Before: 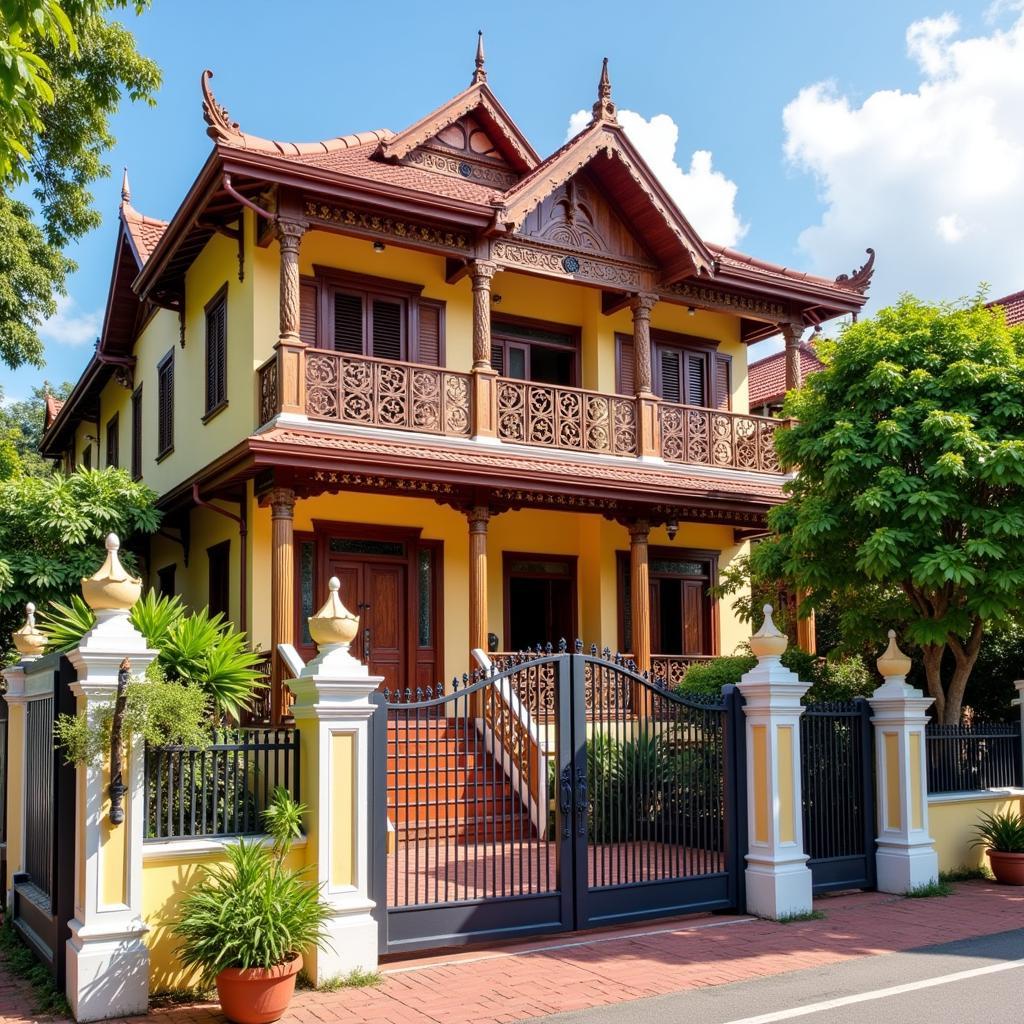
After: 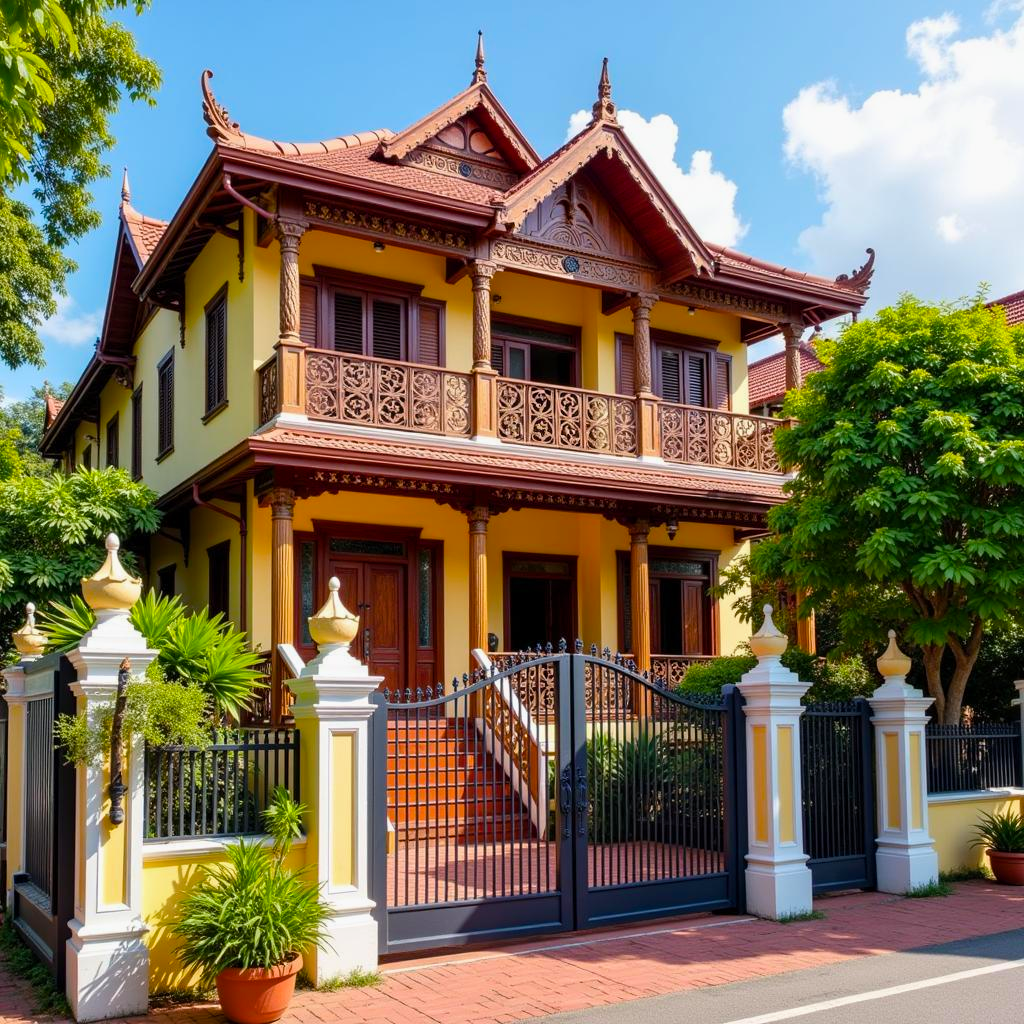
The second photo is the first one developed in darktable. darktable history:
color balance rgb: perceptual saturation grading › global saturation 25.567%, perceptual brilliance grading › global brilliance -0.751%, perceptual brilliance grading › highlights -0.947%, perceptual brilliance grading › mid-tones -1.371%, perceptual brilliance grading › shadows -1.151%, global vibrance 9.61%
